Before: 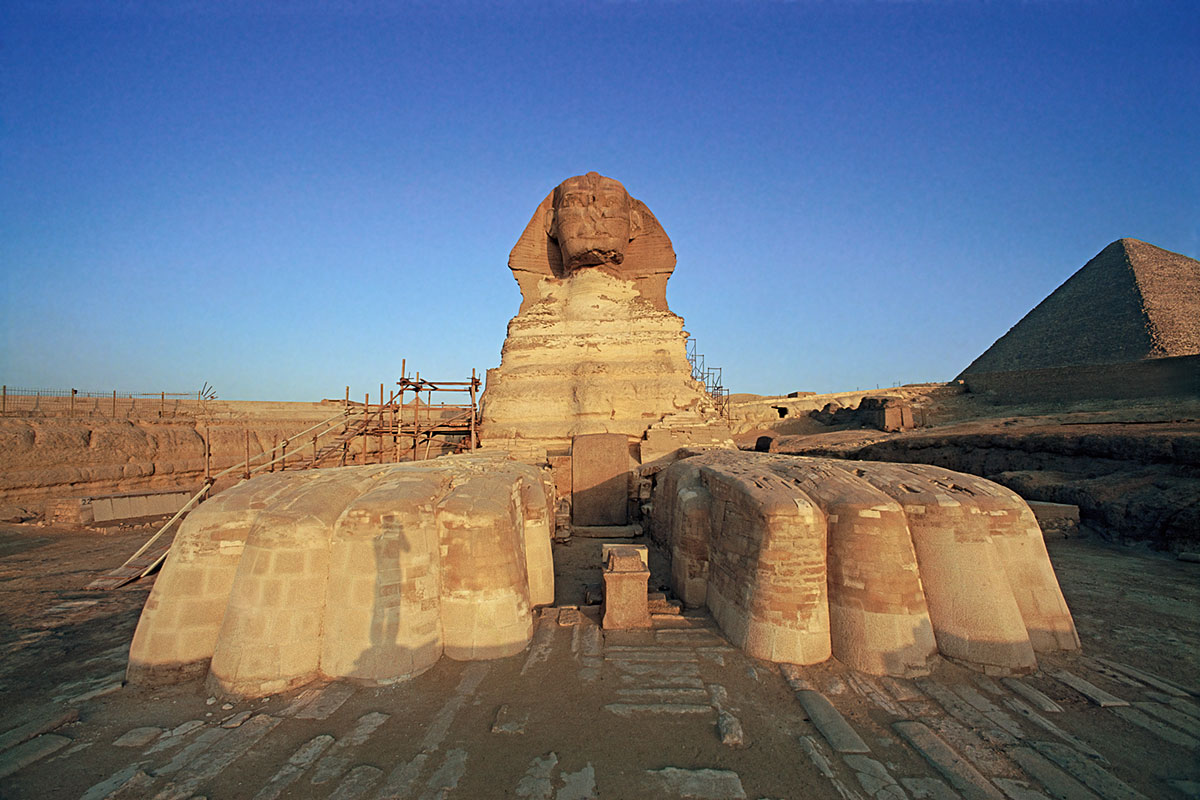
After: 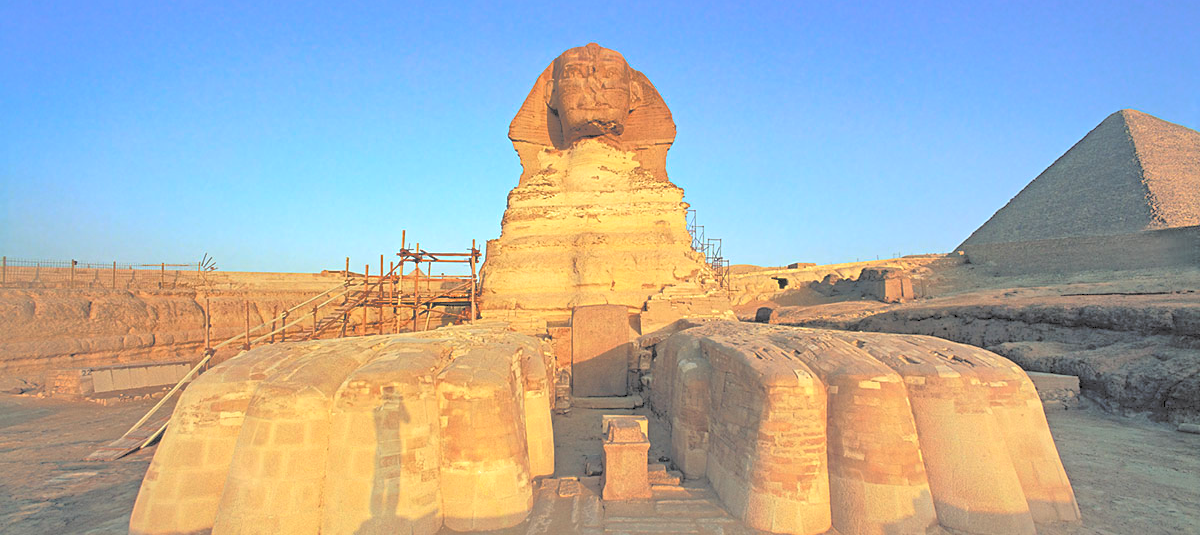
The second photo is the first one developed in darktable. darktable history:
tone equalizer: -8 EV -0.418 EV, -7 EV -0.402 EV, -6 EV -0.351 EV, -5 EV -0.225 EV, -3 EV 0.236 EV, -2 EV 0.328 EV, -1 EV 0.372 EV, +0 EV 0.432 EV, edges refinement/feathering 500, mask exposure compensation -1.57 EV, preserve details no
crop: top 16.235%, bottom 16.786%
shadows and highlights: shadows 58.52, highlights -59.96
contrast brightness saturation: brightness 0.984
